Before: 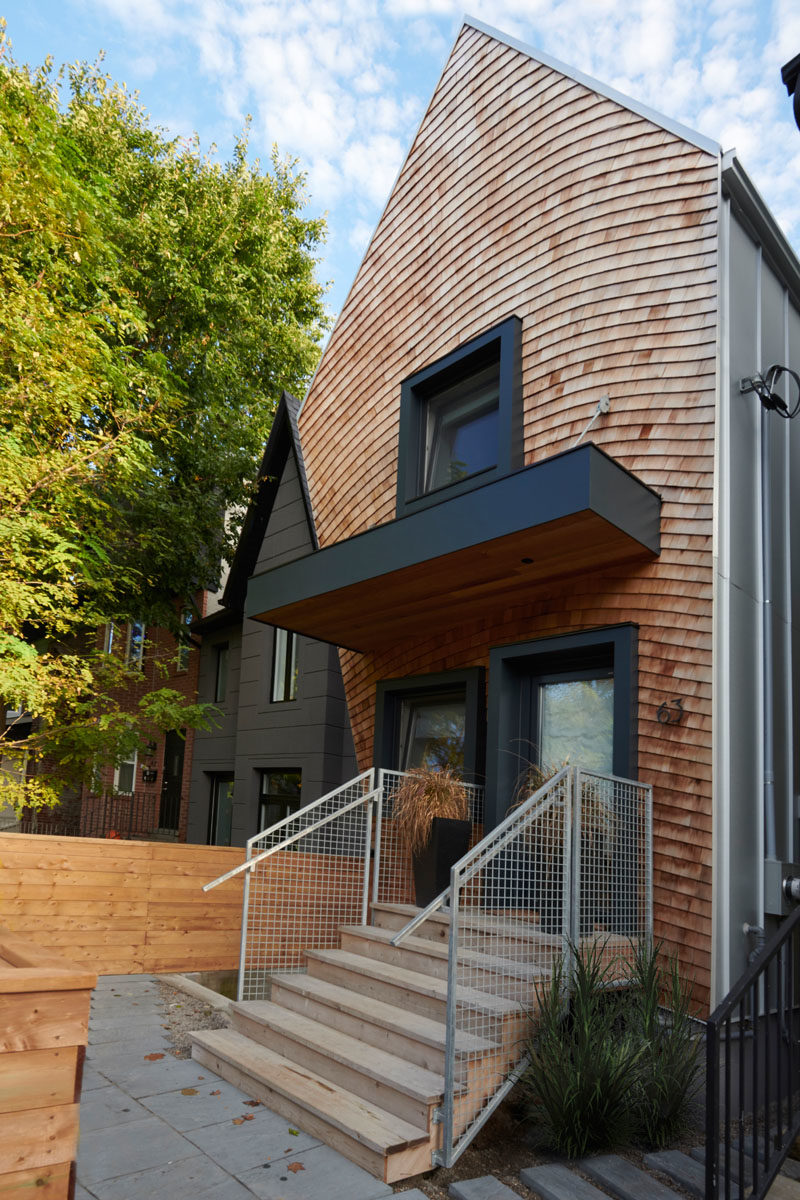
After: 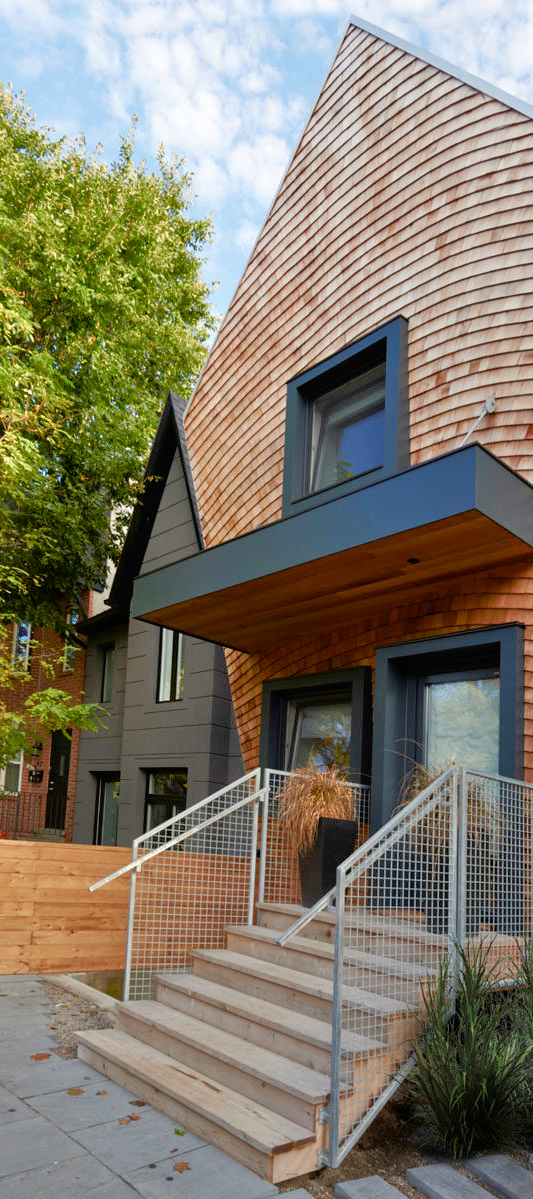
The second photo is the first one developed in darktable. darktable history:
color balance rgb: shadows lift › luminance 0.811%, shadows lift › chroma 0.454%, shadows lift › hue 21.54°, perceptual saturation grading › global saturation 0.619%, perceptual saturation grading › highlights -25.829%, perceptual saturation grading › shadows 29.731%, global vibrance 20%
tone equalizer: -7 EV 0.164 EV, -6 EV 0.595 EV, -5 EV 1.14 EV, -4 EV 1.35 EV, -3 EV 1.16 EV, -2 EV 0.6 EV, -1 EV 0.168 EV
crop and rotate: left 14.352%, right 18.946%
